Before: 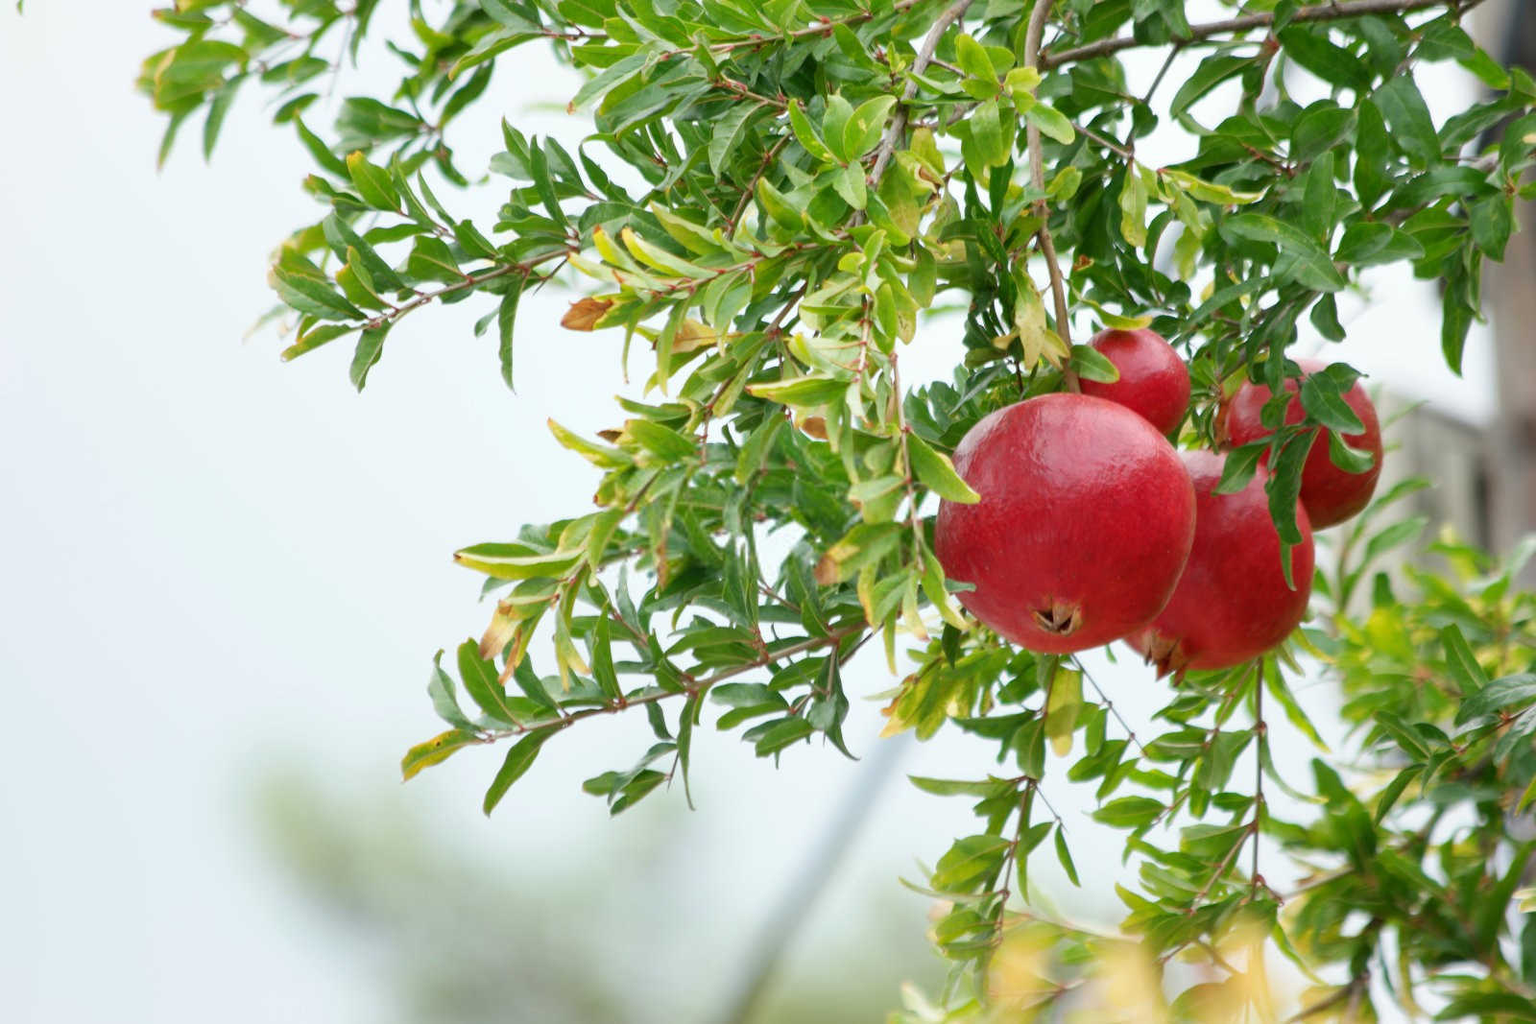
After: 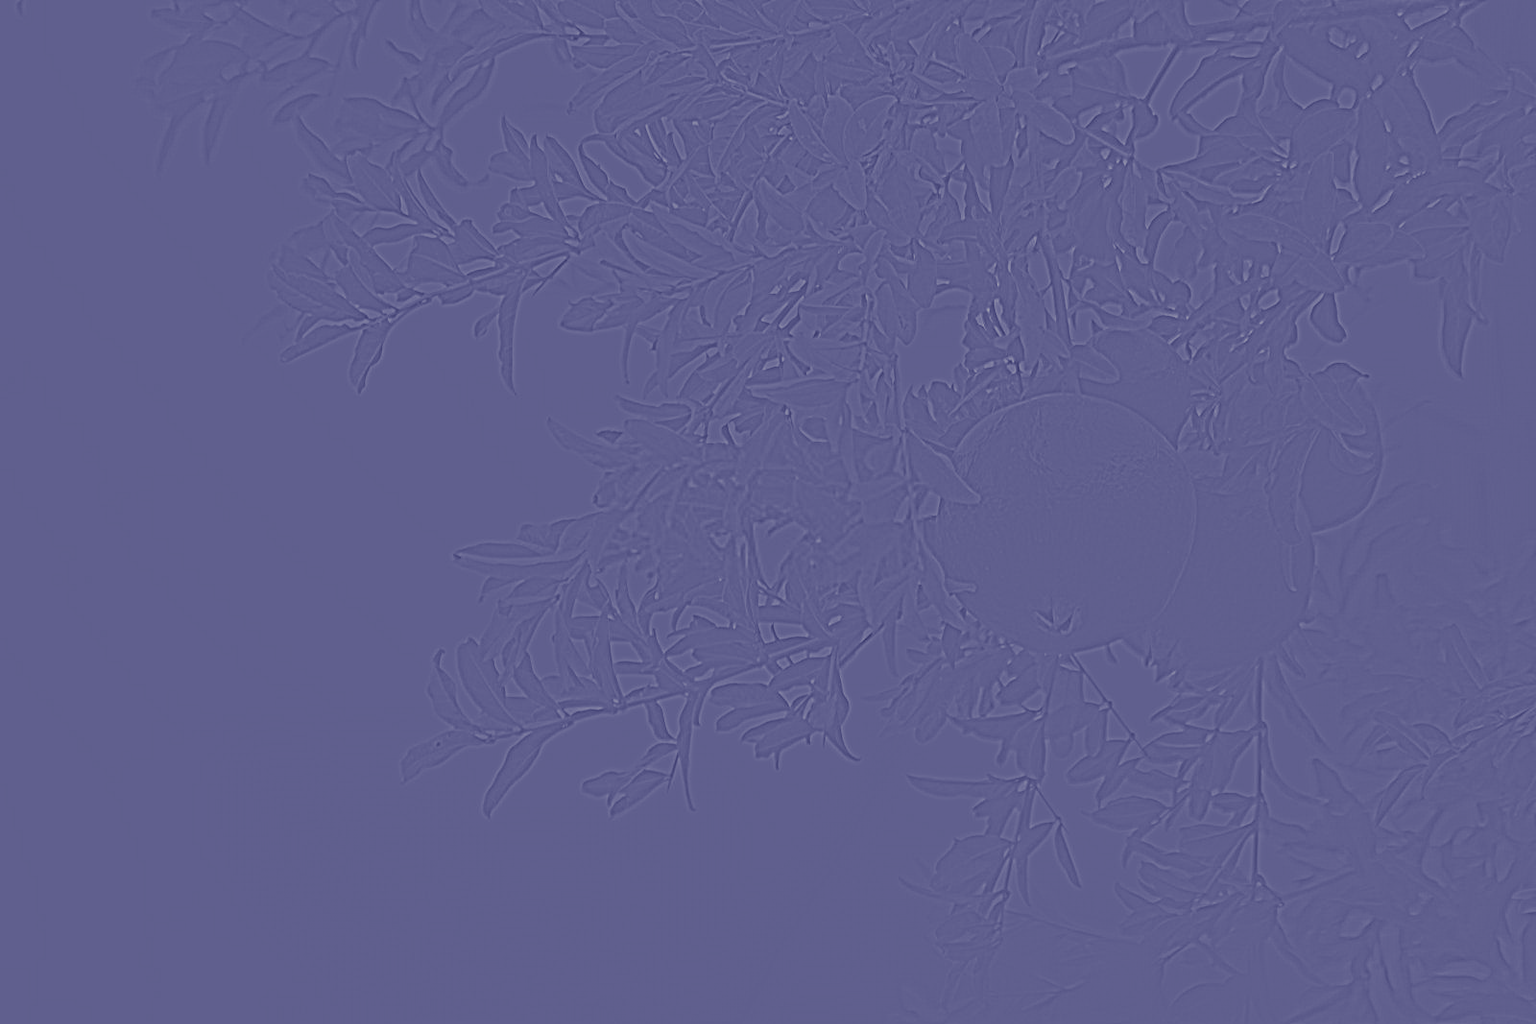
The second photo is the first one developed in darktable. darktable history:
highpass: sharpness 9.84%, contrast boost 9.94%
split-toning: shadows › hue 242.67°, shadows › saturation 0.733, highlights › hue 45.33°, highlights › saturation 0.667, balance -53.304, compress 21.15%
